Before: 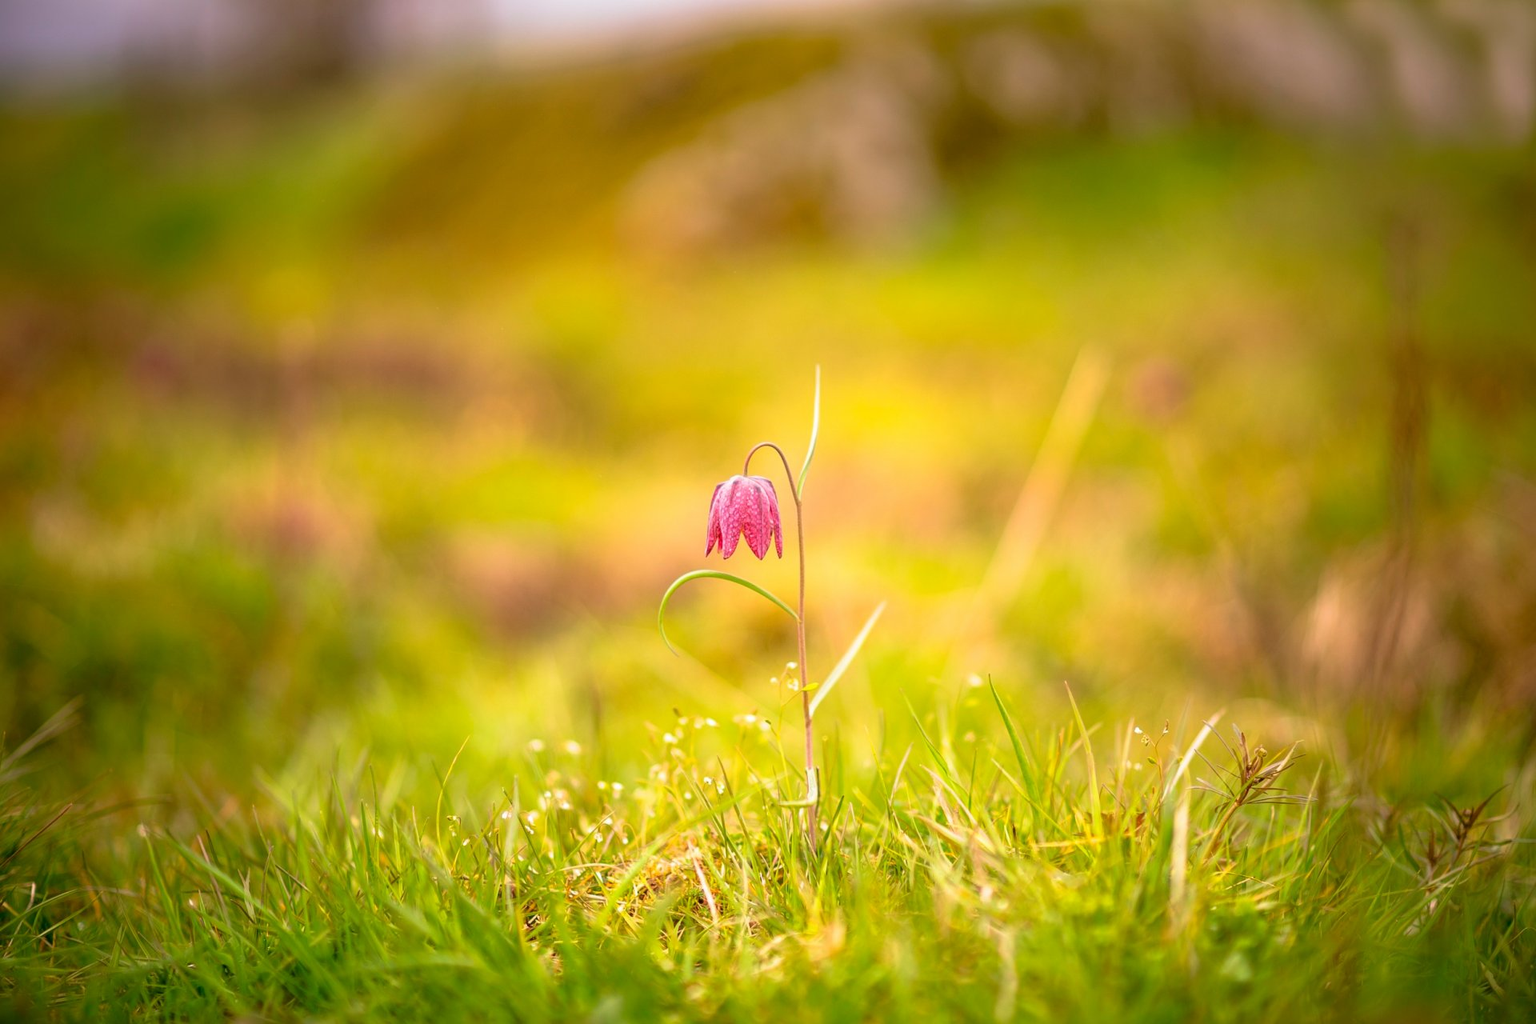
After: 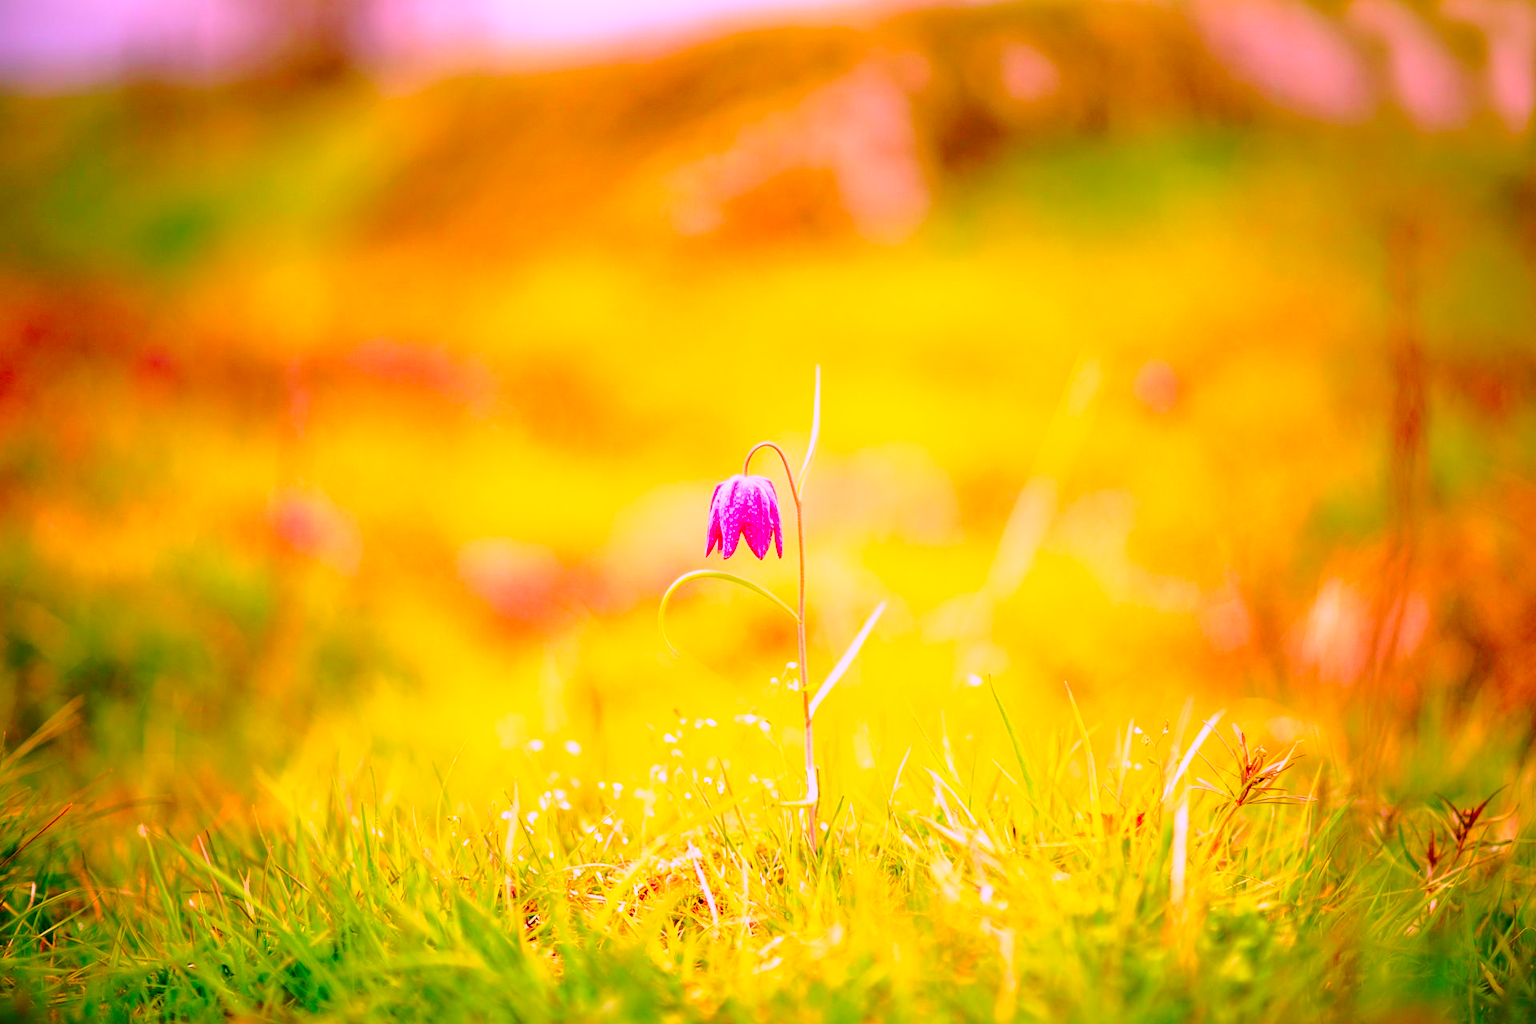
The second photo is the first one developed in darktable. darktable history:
color correction: highlights a* 19.5, highlights b* -11.53, saturation 1.69
base curve: curves: ch0 [(0, 0) (0.028, 0.03) (0.121, 0.232) (0.46, 0.748) (0.859, 0.968) (1, 1)], preserve colors none
